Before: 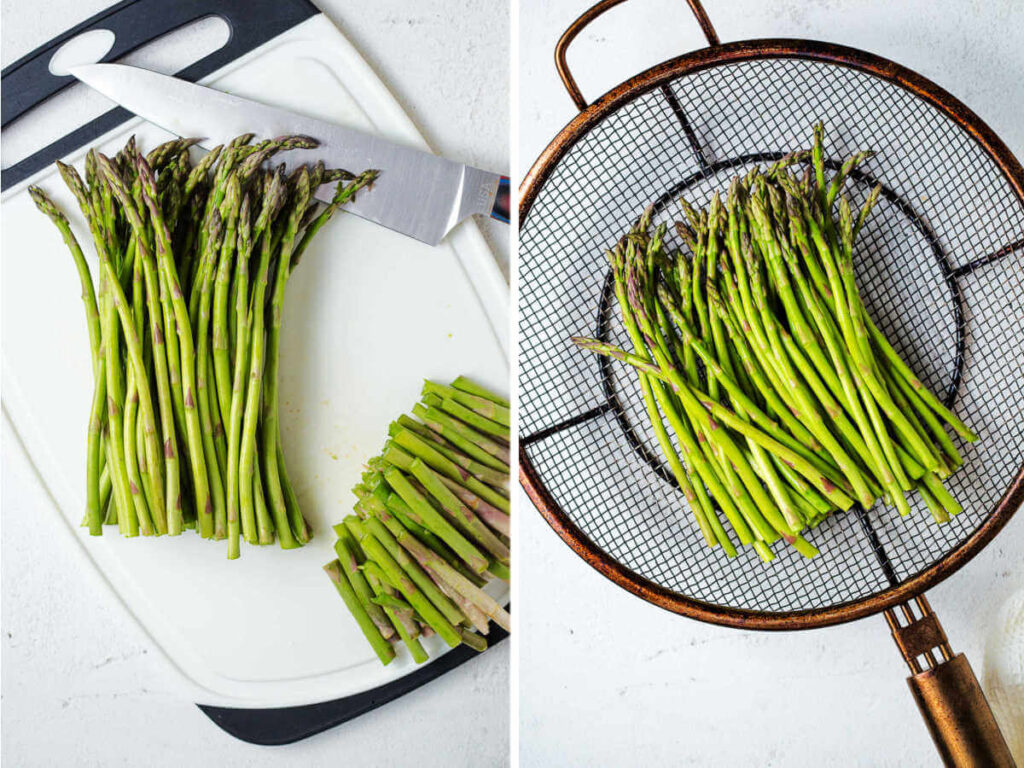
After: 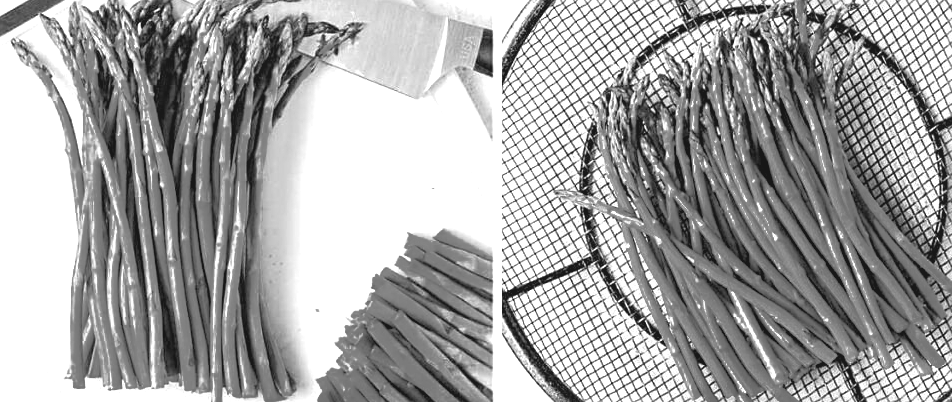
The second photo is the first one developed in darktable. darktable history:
crop: left 1.744%, top 19.225%, right 5.069%, bottom 28.357%
exposure: black level correction 0.001, exposure 1.129 EV, compensate exposure bias true, compensate highlight preservation false
monochrome: a 26.22, b 42.67, size 0.8
sharpen: on, module defaults
contrast brightness saturation: contrast -0.19, saturation 0.19
color balance rgb: linear chroma grading › shadows 10%, linear chroma grading › highlights 10%, linear chroma grading › global chroma 15%, linear chroma grading › mid-tones 15%, perceptual saturation grading › global saturation 40%, perceptual saturation grading › highlights -25%, perceptual saturation grading › mid-tones 35%, perceptual saturation grading › shadows 35%, perceptual brilliance grading › global brilliance 11.29%, global vibrance 11.29%
